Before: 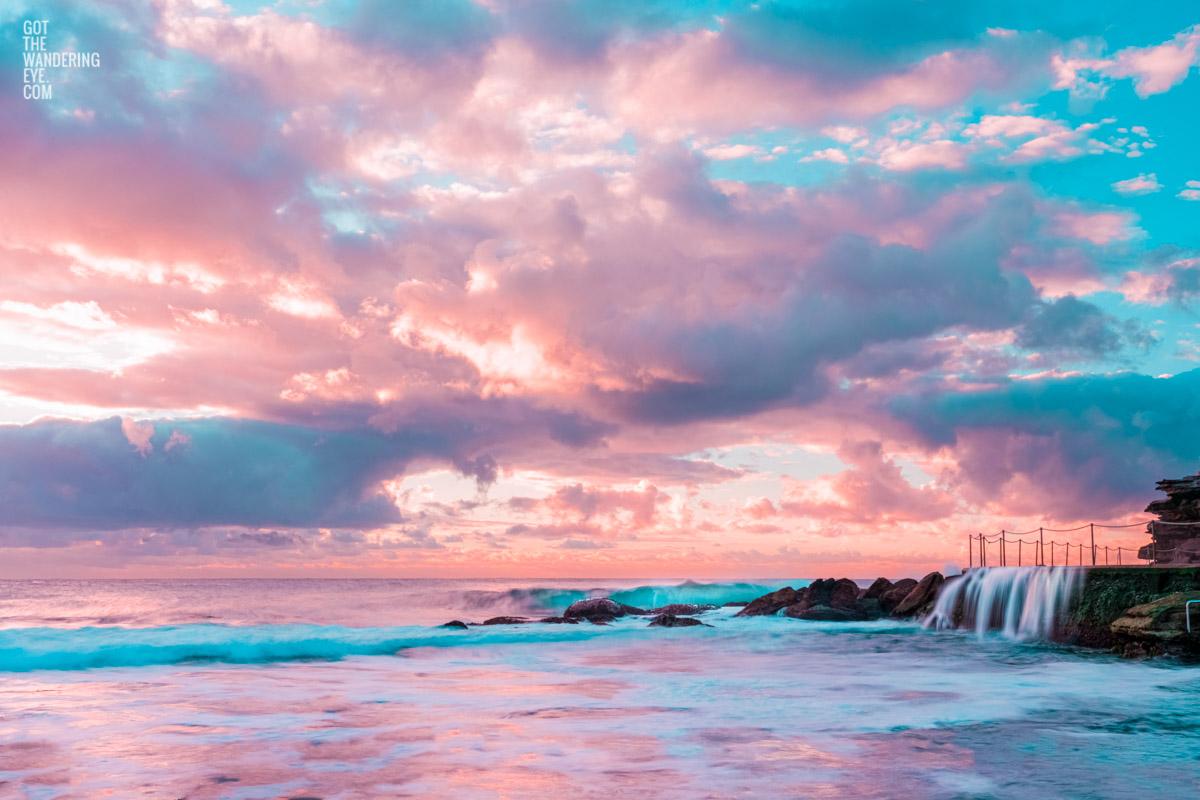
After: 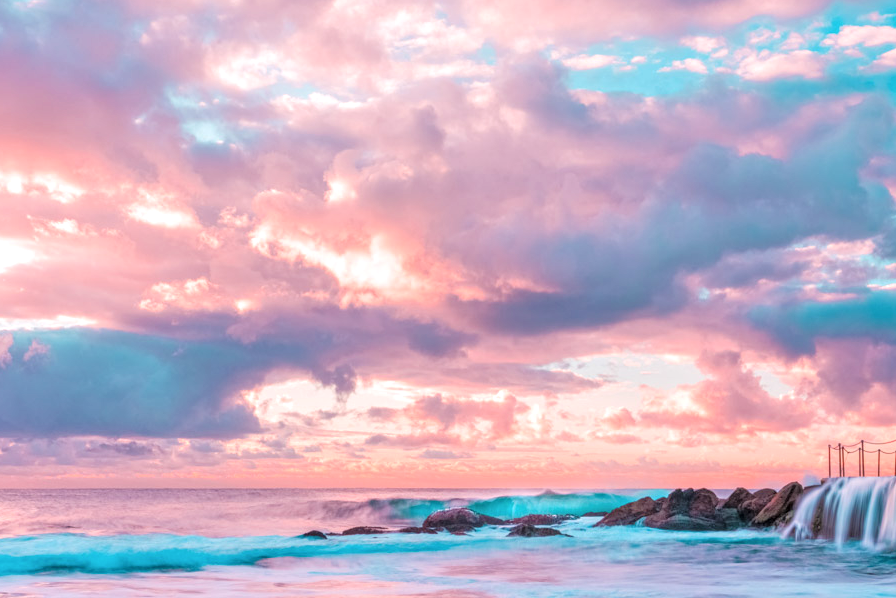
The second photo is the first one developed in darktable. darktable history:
rotate and perspective: automatic cropping off
tone equalizer: -7 EV 0.15 EV, -6 EV 0.6 EV, -5 EV 1.15 EV, -4 EV 1.33 EV, -3 EV 1.15 EV, -2 EV 0.6 EV, -1 EV 0.15 EV, mask exposure compensation -0.5 EV
crop and rotate: left 11.831%, top 11.346%, right 13.429%, bottom 13.899%
local contrast: on, module defaults
contrast brightness saturation: contrast 0.05, brightness 0.06, saturation 0.01
exposure: black level correction -0.003, exposure 0.04 EV, compensate highlight preservation false
